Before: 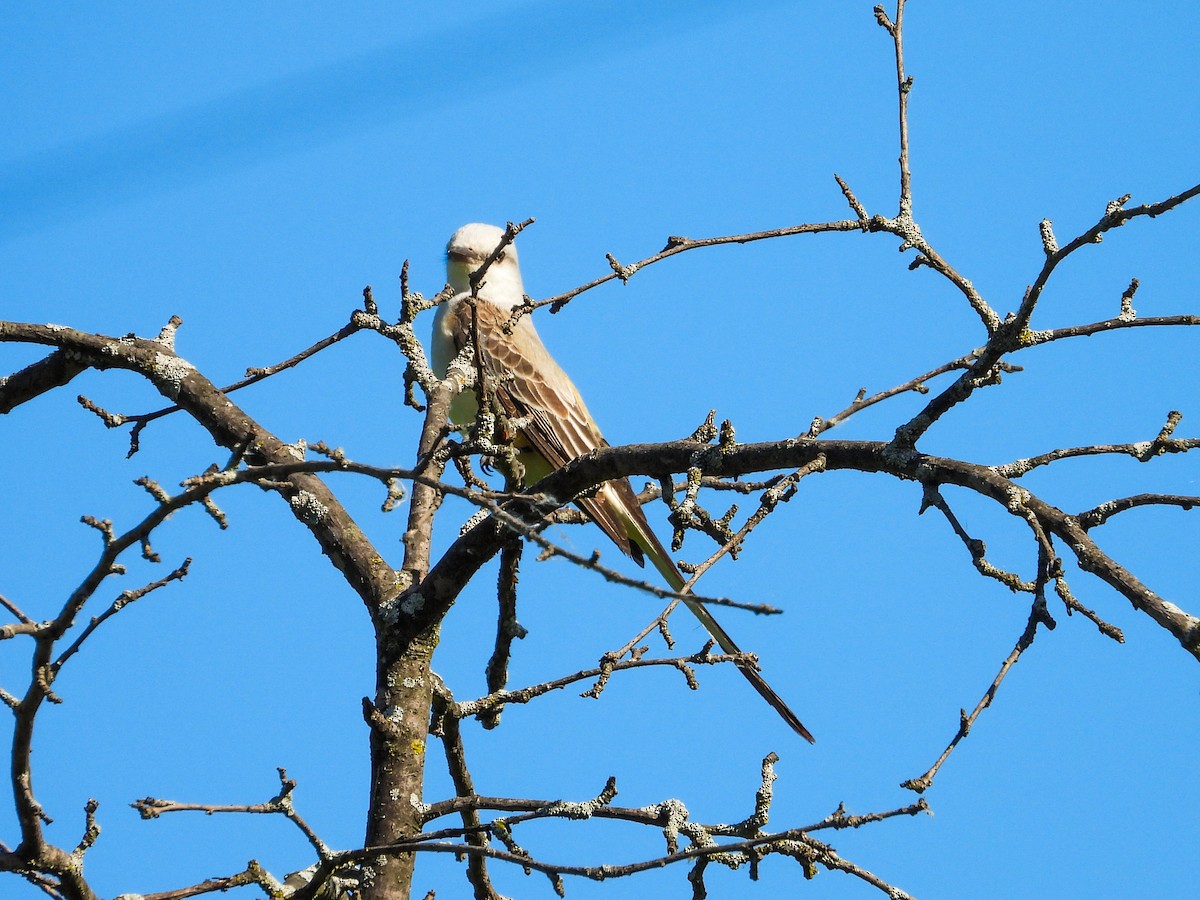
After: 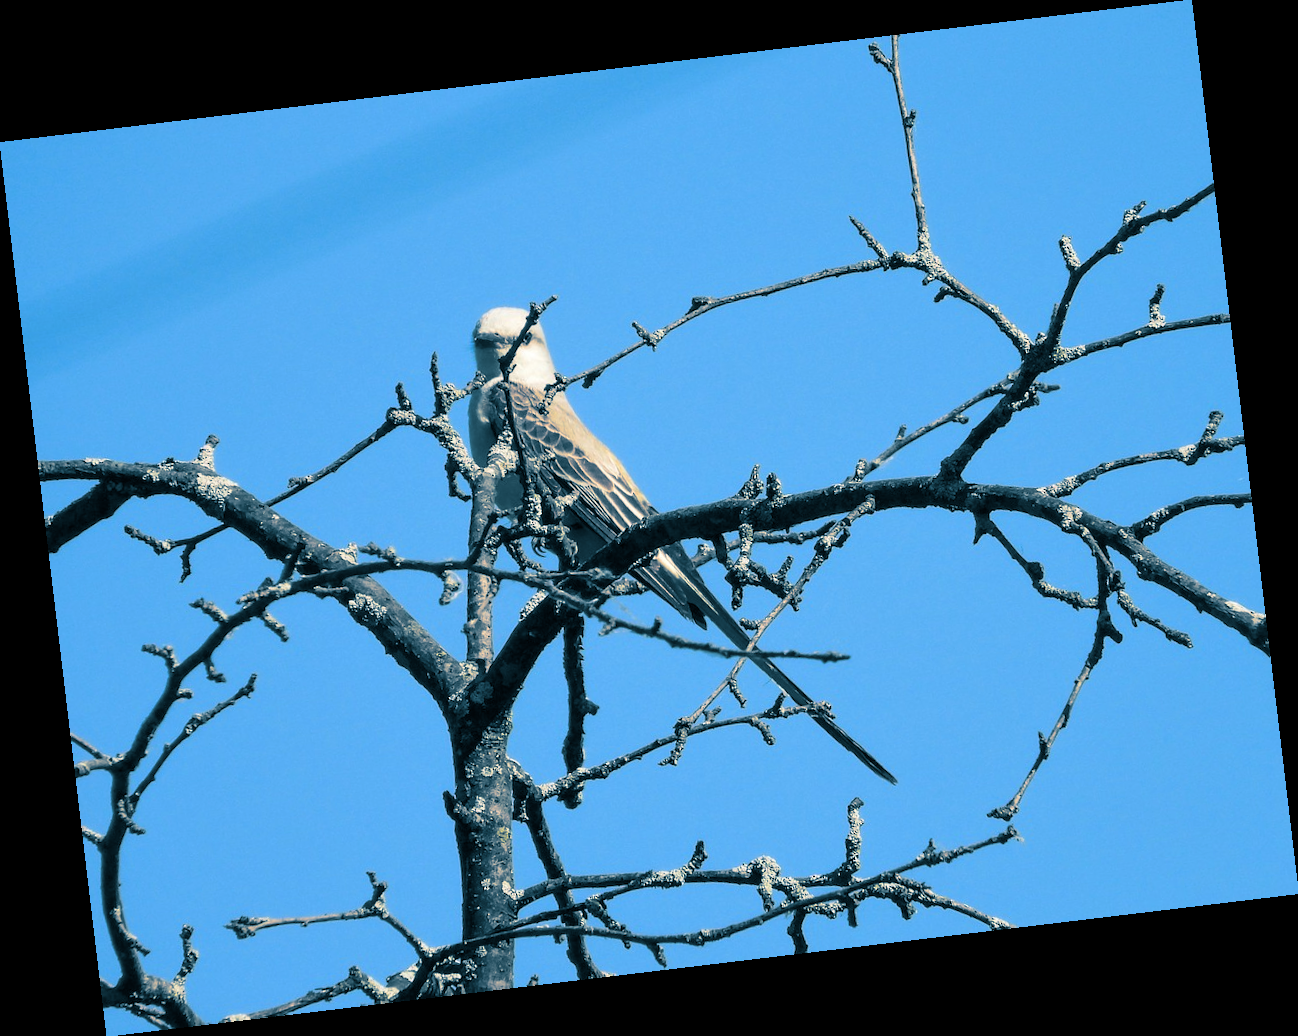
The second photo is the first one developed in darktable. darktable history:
split-toning: shadows › hue 212.4°, balance -70
tone equalizer: on, module defaults
rotate and perspective: rotation -6.83°, automatic cropping off
